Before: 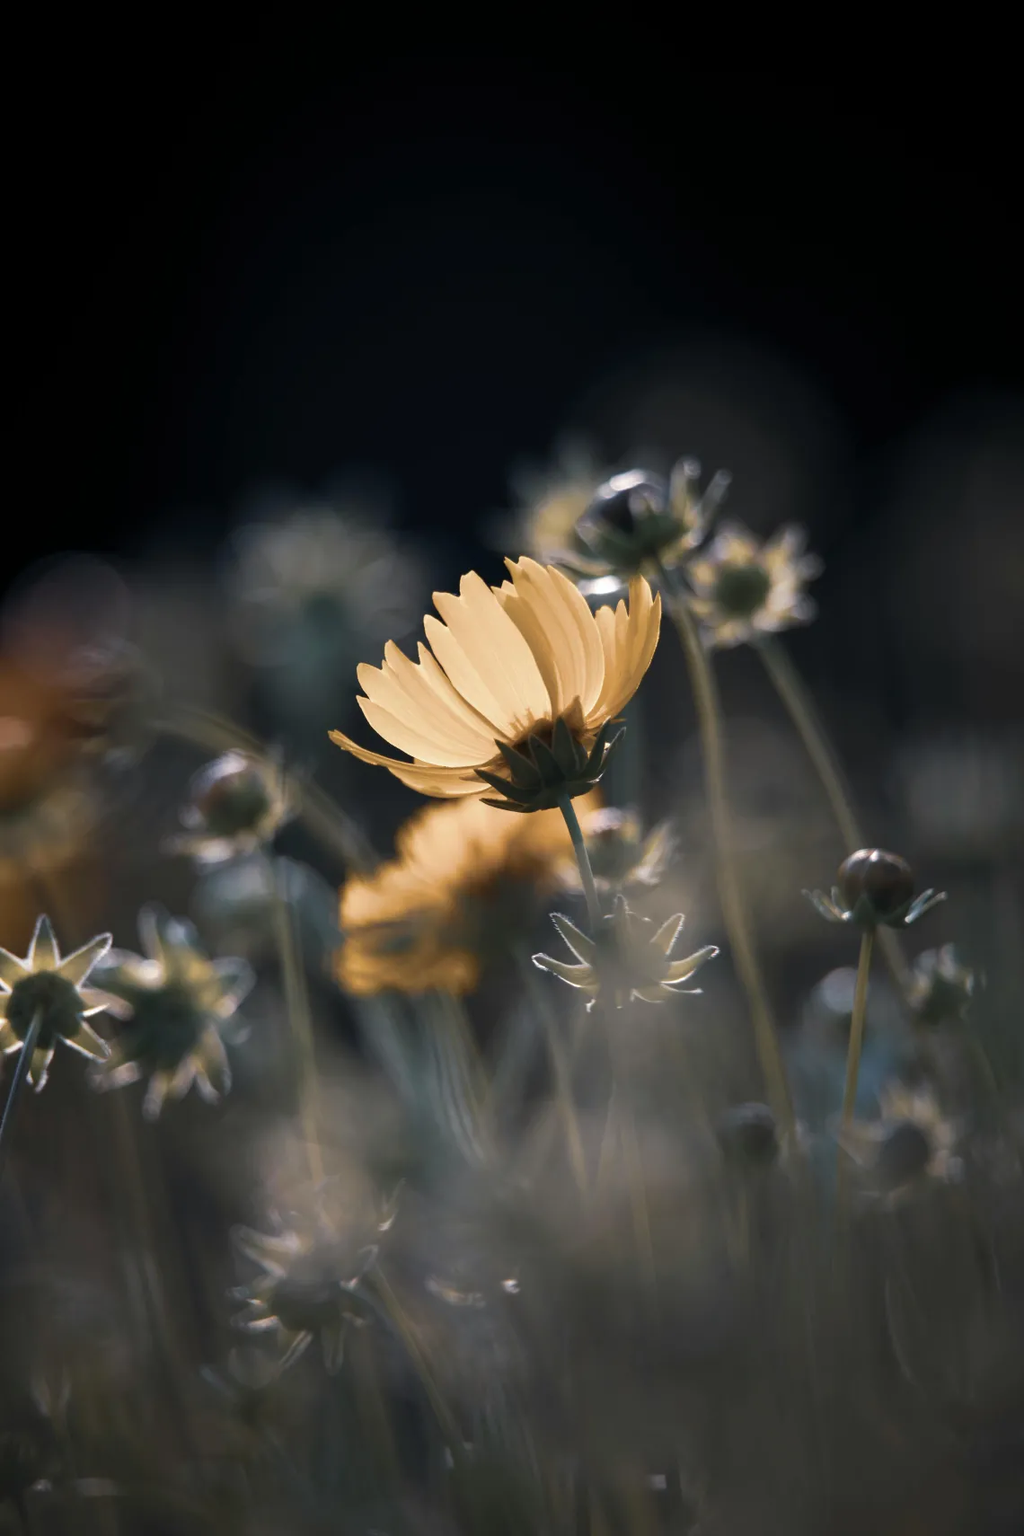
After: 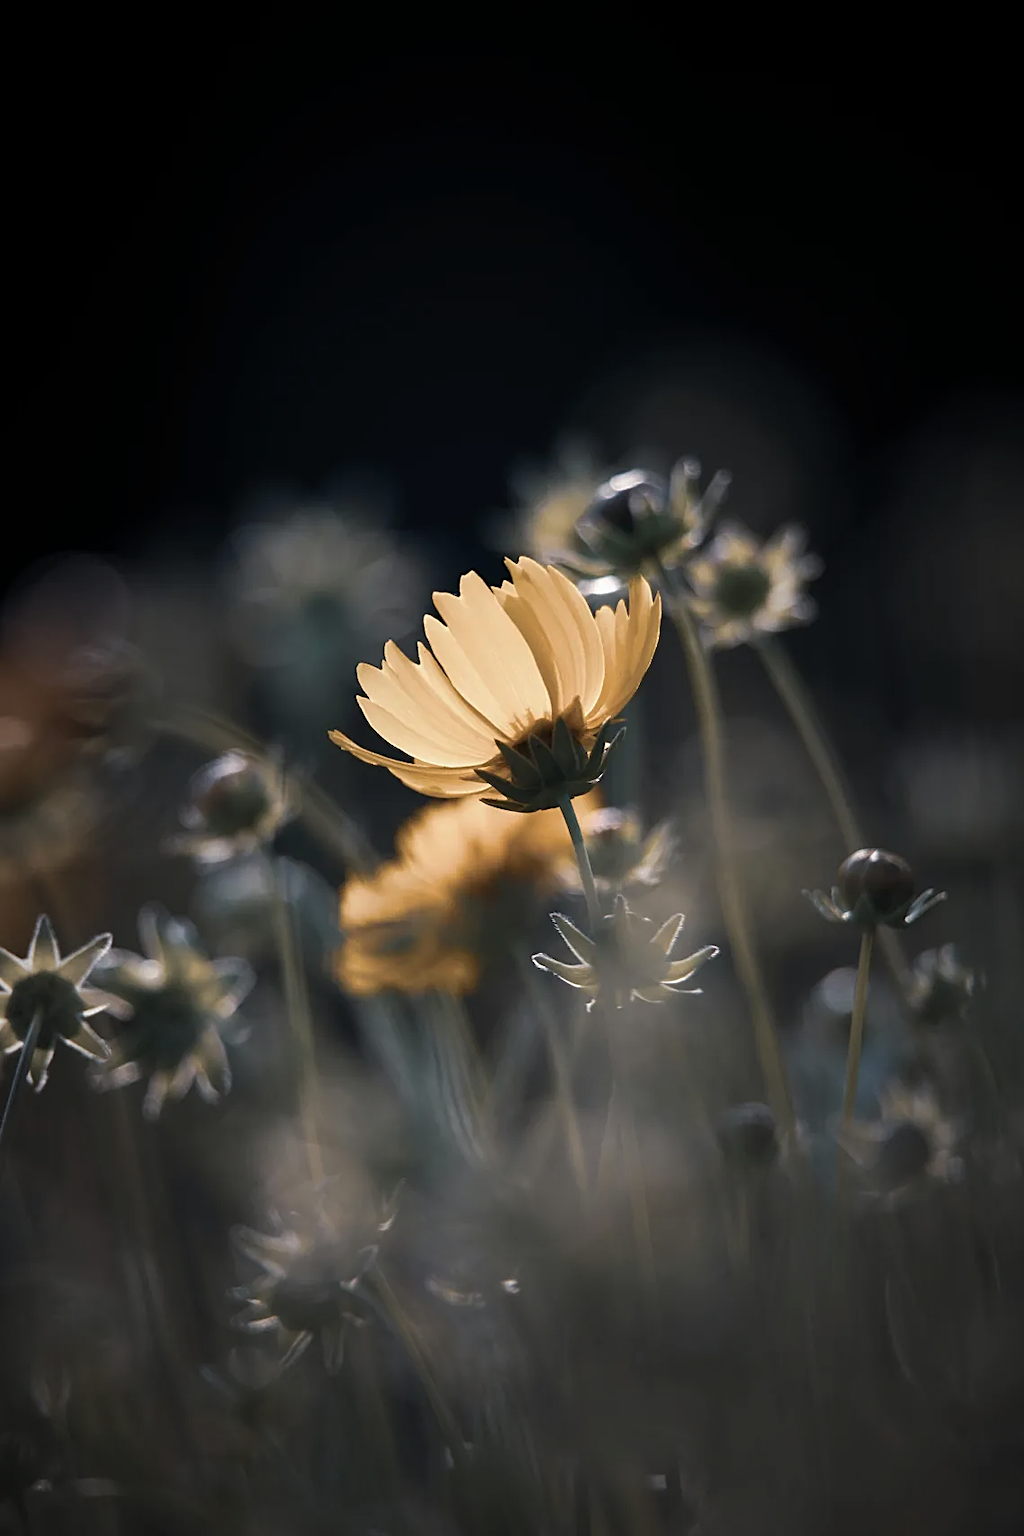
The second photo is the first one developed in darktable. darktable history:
sharpen: on, module defaults
vignetting: fall-off start 19.06%, fall-off radius 137.65%, width/height ratio 0.618, shape 0.6
